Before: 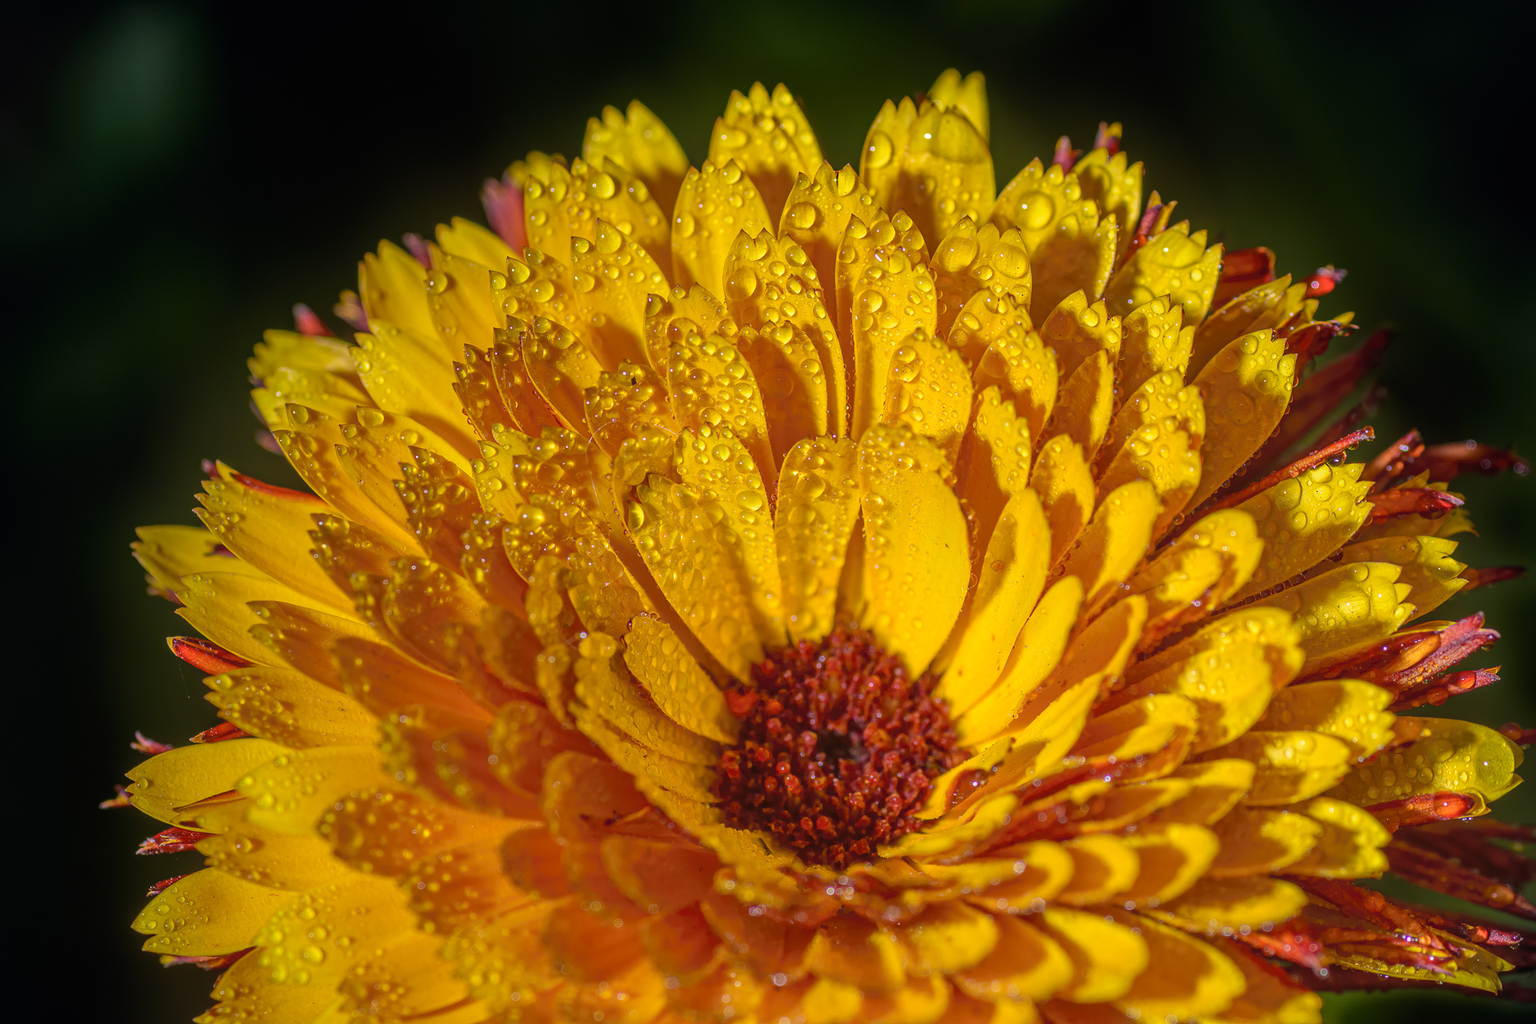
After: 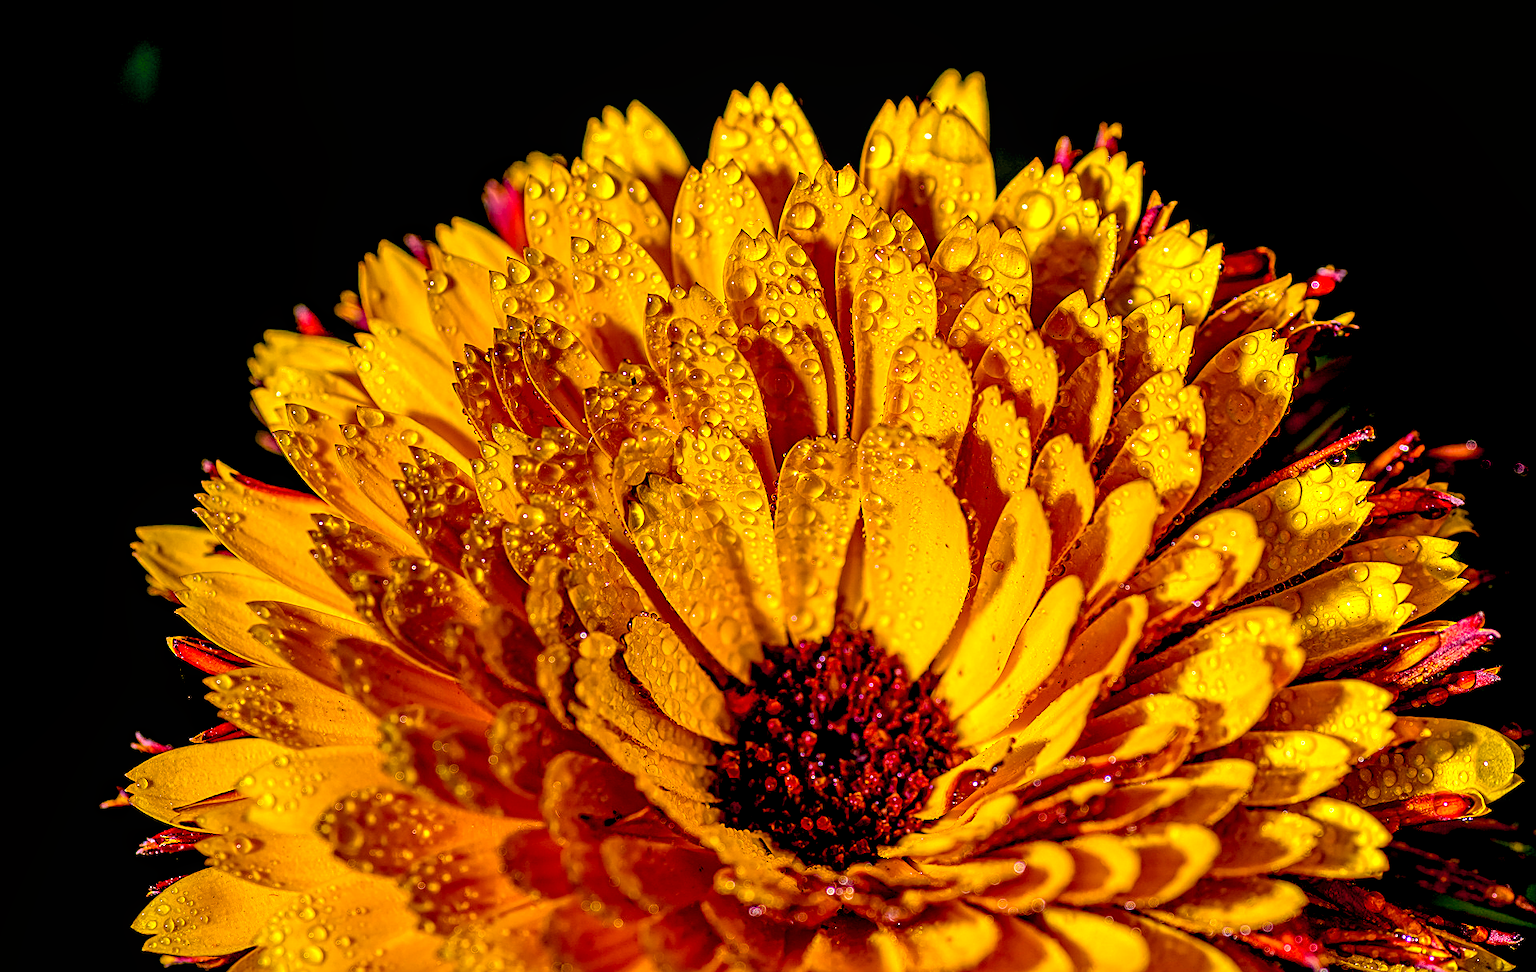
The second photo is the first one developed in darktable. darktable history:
local contrast: highlights 93%, shadows 85%, detail 160%, midtone range 0.2
exposure: black level correction 0.024, exposure 0.181 EV, compensate exposure bias true, compensate highlight preservation false
color balance rgb: global offset › luminance -0.861%, perceptual saturation grading › global saturation 29.99%, contrast -10.36%
crop and rotate: top 0.009%, bottom 5.021%
sharpen: radius 1.979
color correction: highlights a* 21.09, highlights b* 19.79
contrast equalizer: octaves 7, y [[0.6 ×6], [0.55 ×6], [0 ×6], [0 ×6], [0 ×6]]
